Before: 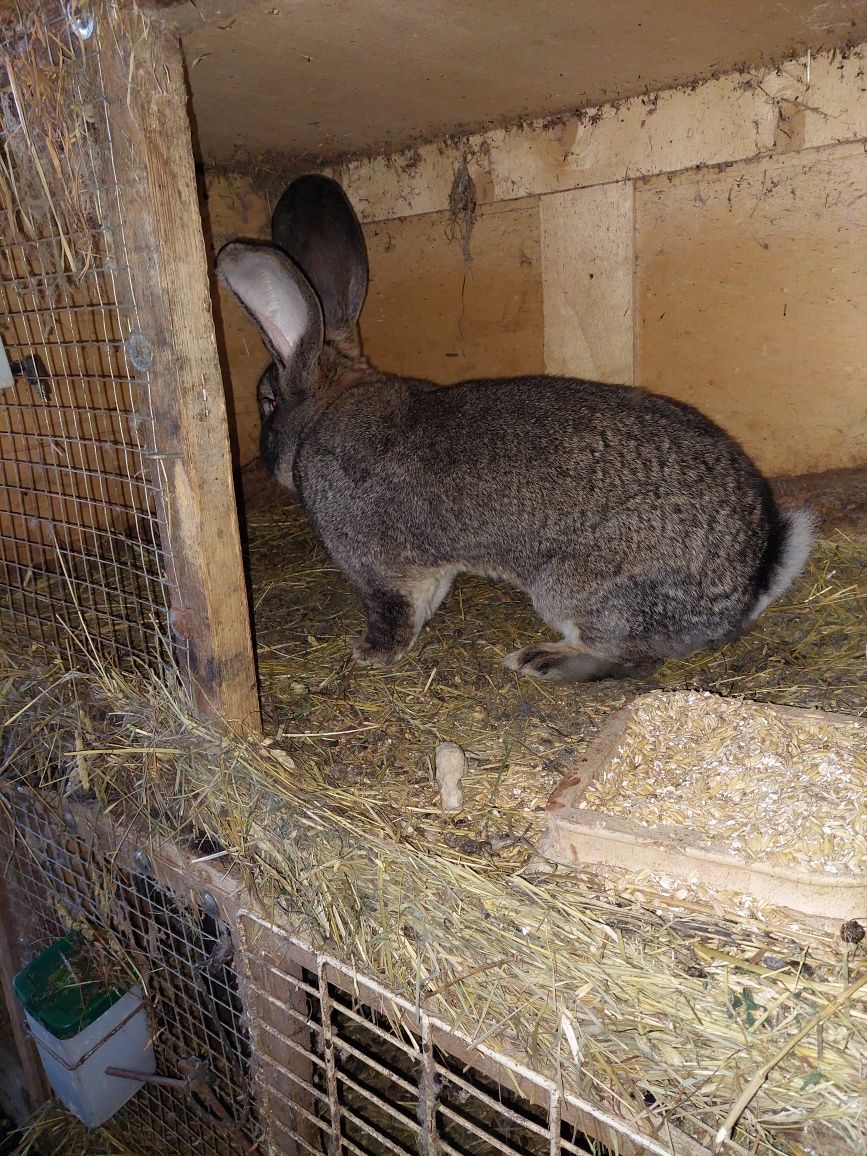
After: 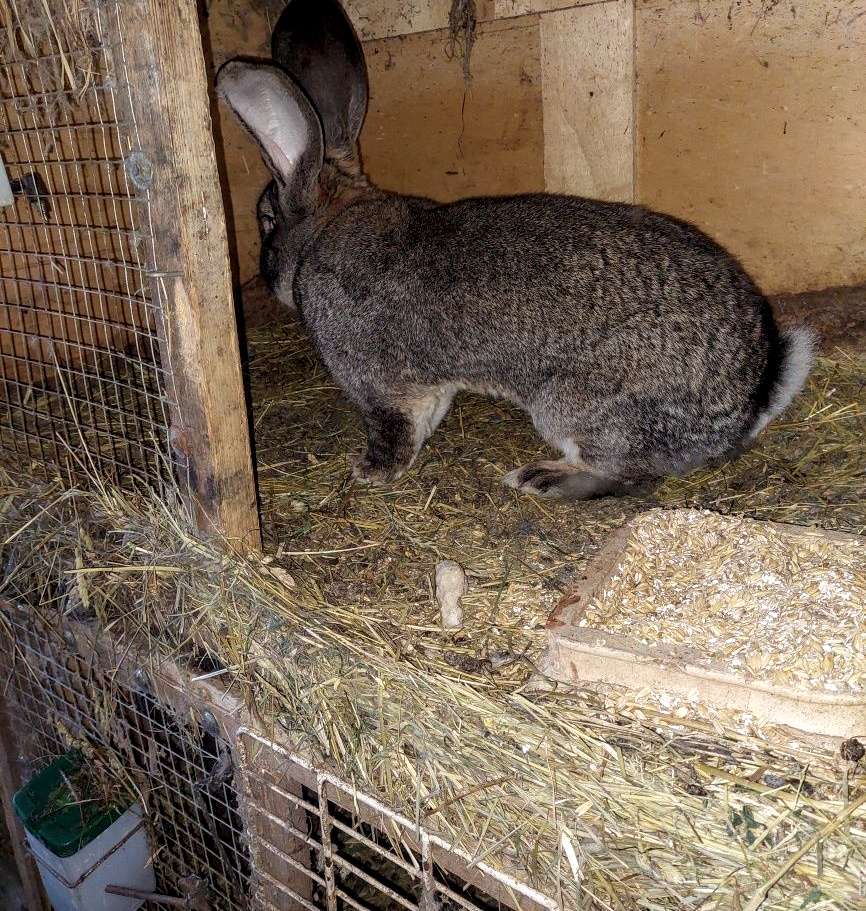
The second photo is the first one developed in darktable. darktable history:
crop and rotate: top 15.794%, bottom 5.331%
local contrast: highlights 61%, detail 143%, midtone range 0.429
